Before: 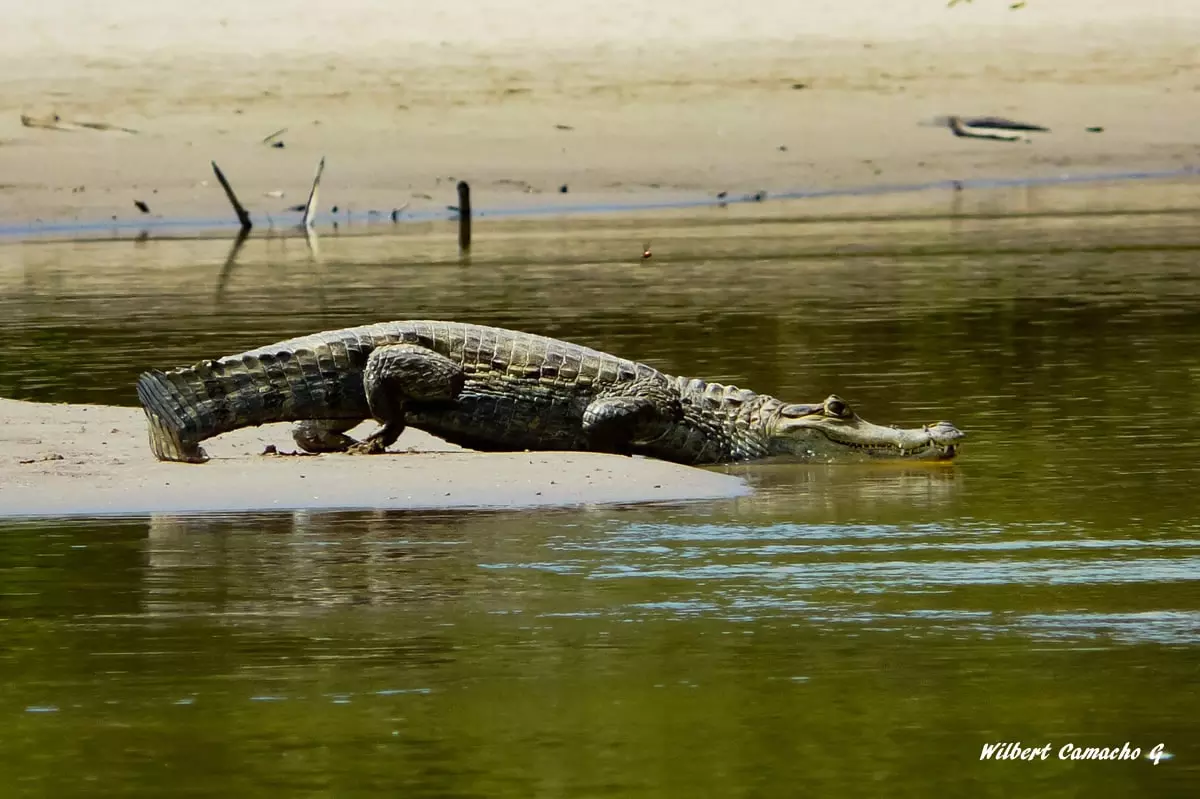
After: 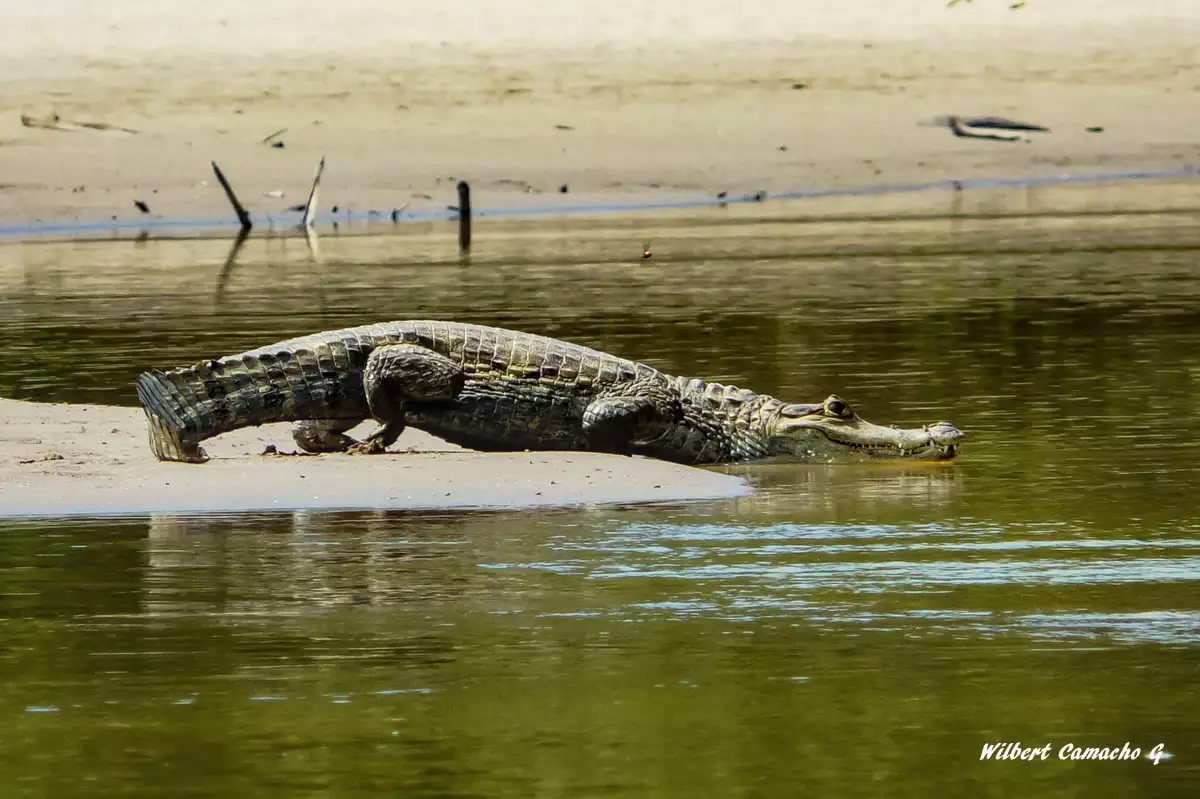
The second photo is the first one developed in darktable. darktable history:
contrast brightness saturation: contrast 0.05, brightness 0.06, saturation 0.01
local contrast: on, module defaults
